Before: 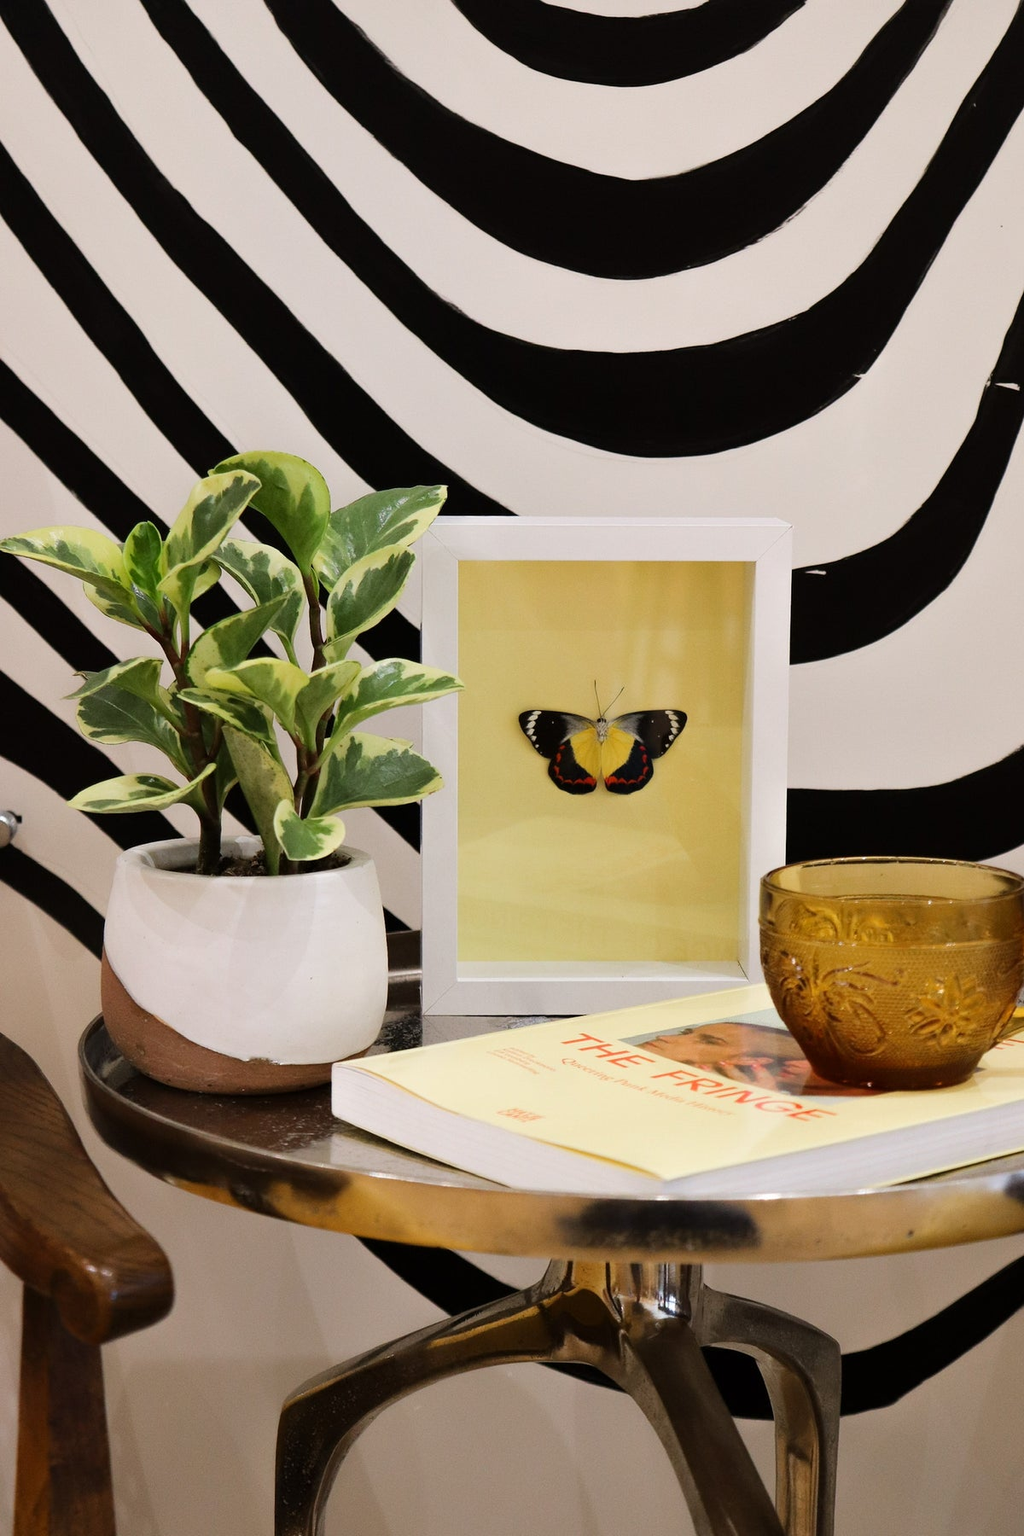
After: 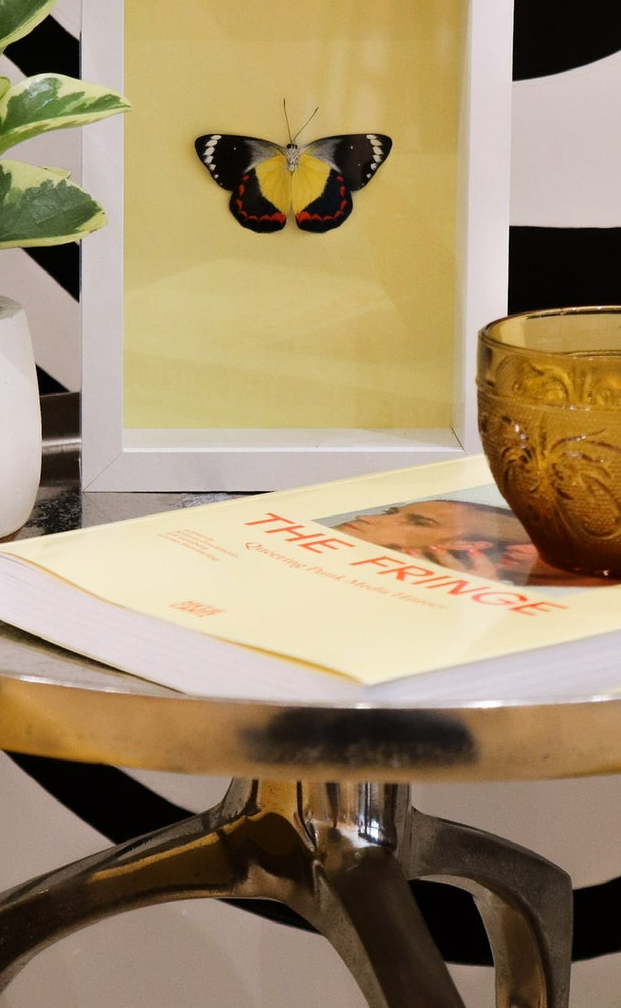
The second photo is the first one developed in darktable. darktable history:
white balance: red 1.004, blue 1.024
crop: left 34.479%, top 38.822%, right 13.718%, bottom 5.172%
